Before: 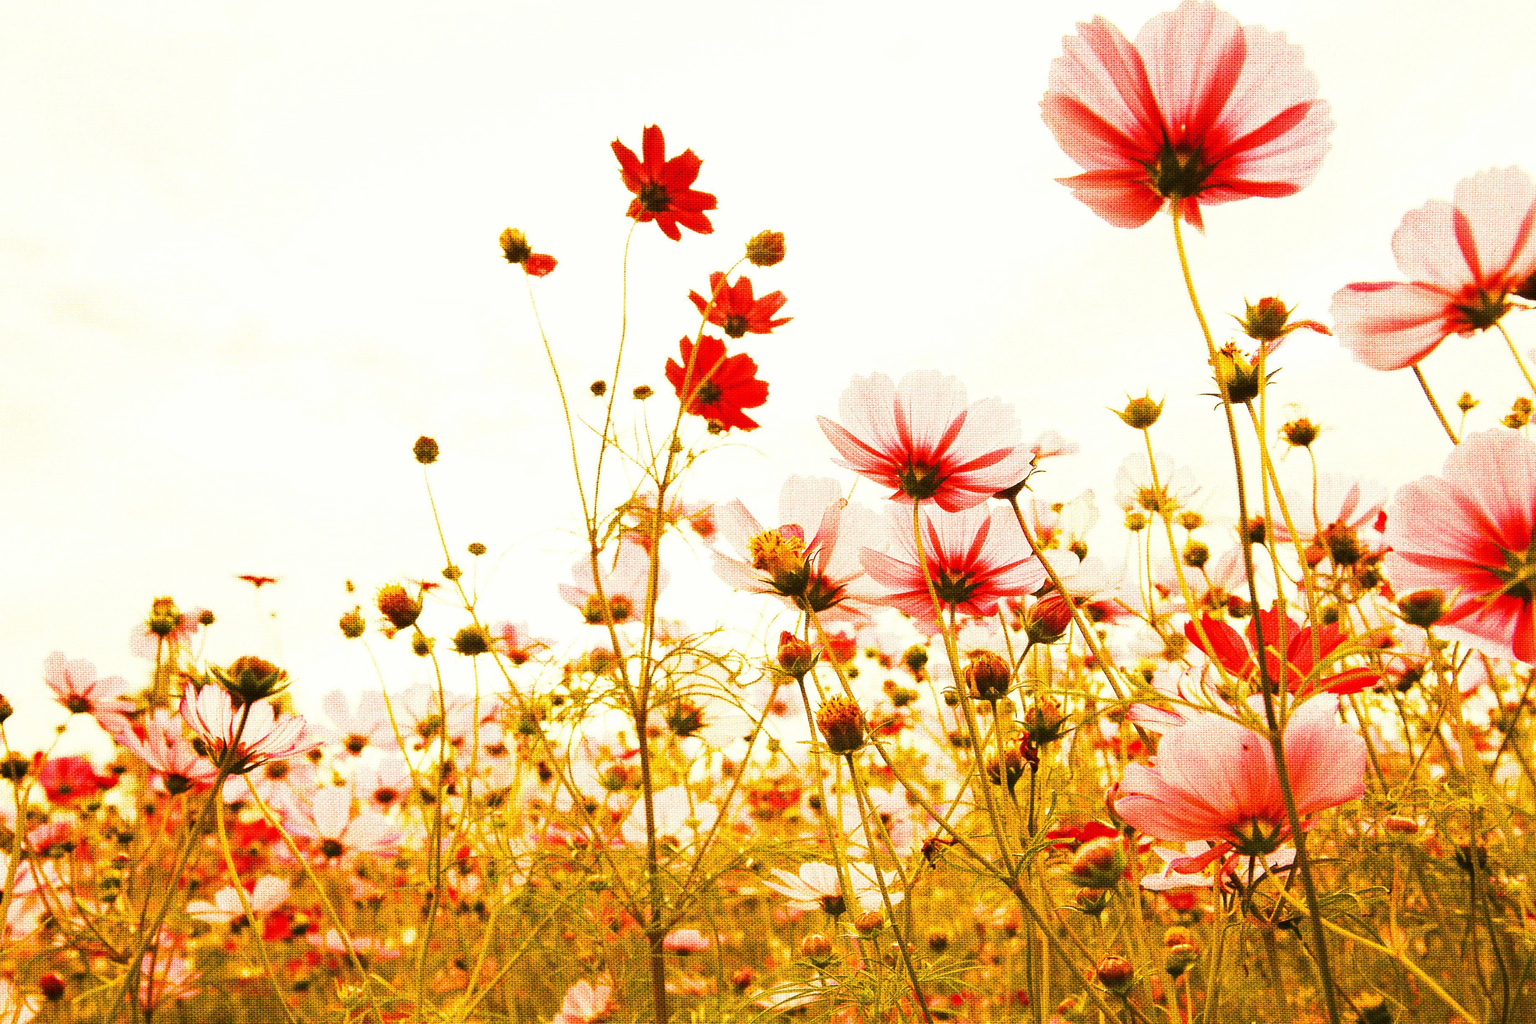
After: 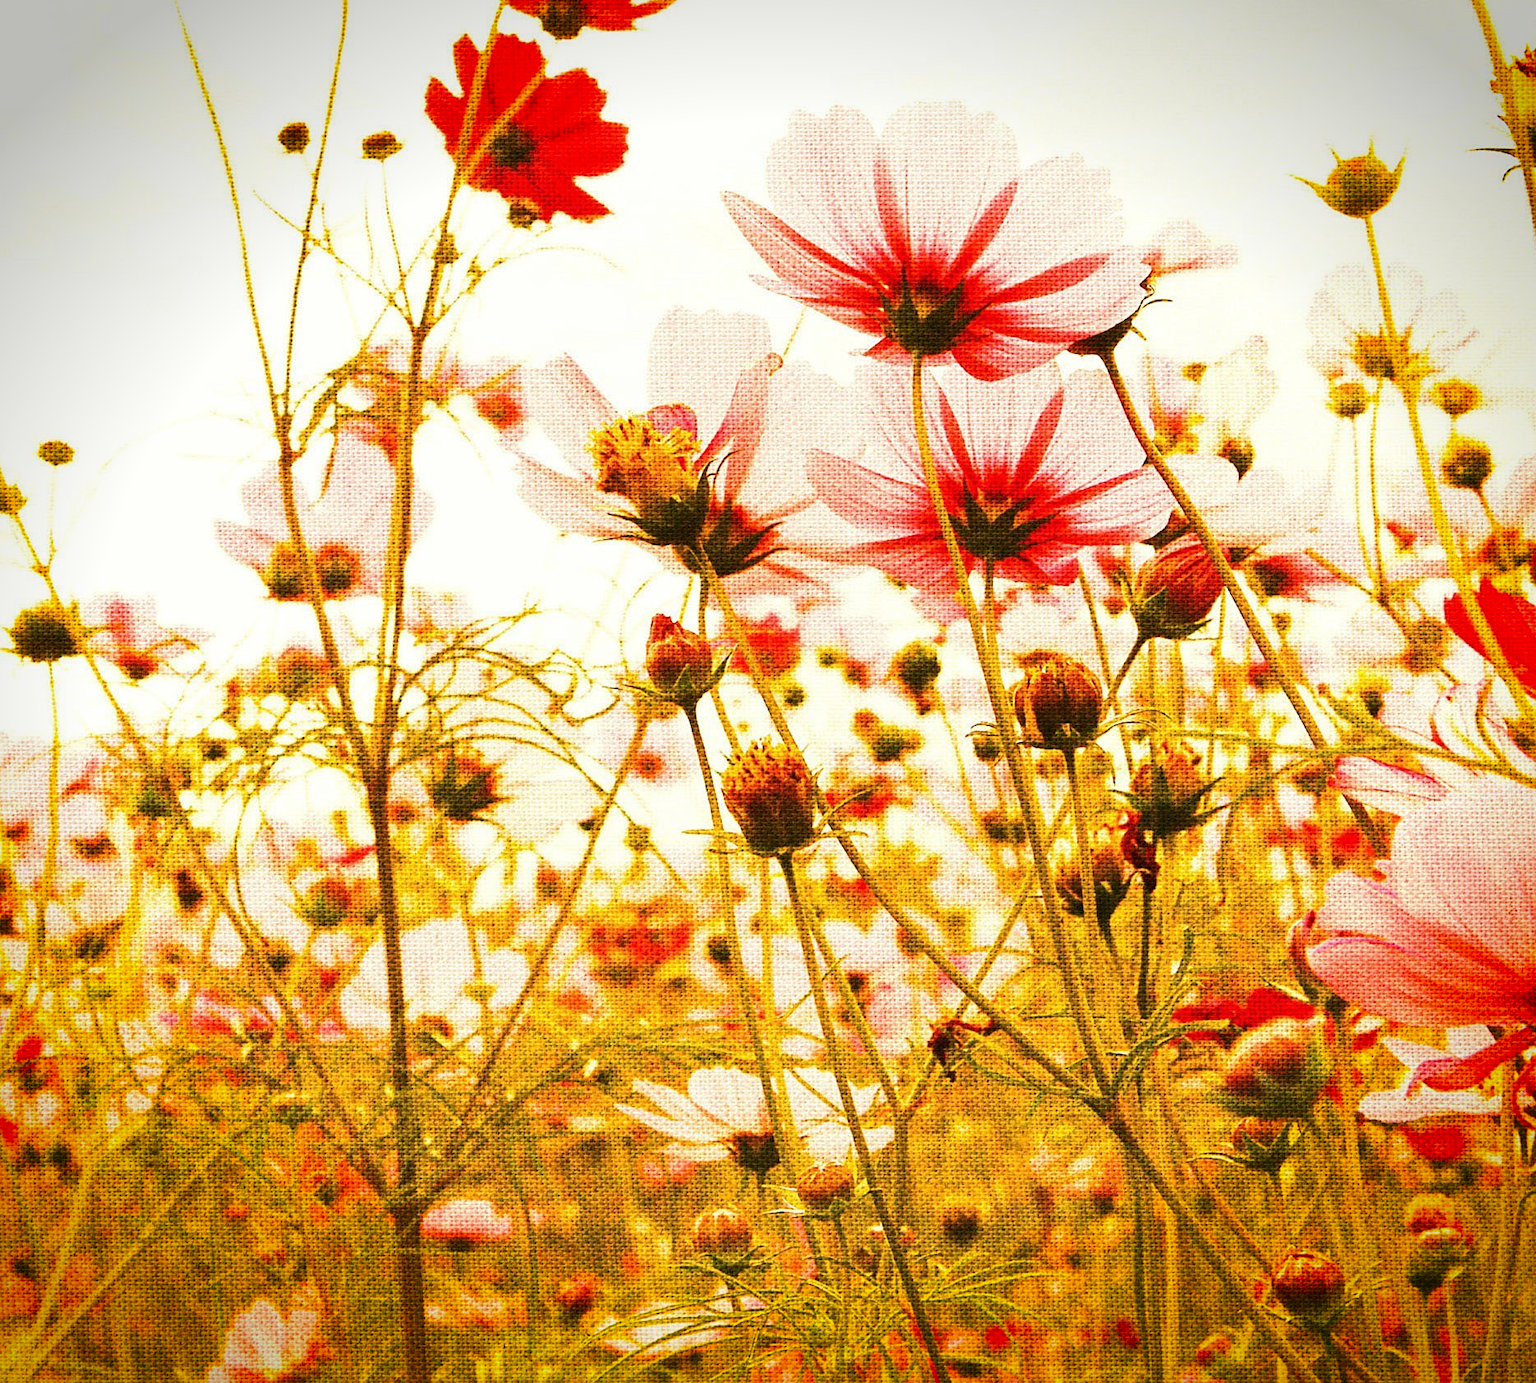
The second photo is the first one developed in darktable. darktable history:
sharpen: amount 0.2
vignetting: fall-off start 88.53%, fall-off radius 44.2%, saturation 0.376, width/height ratio 1.161
crop and rotate: left 29.237%, top 31.152%, right 19.807%
